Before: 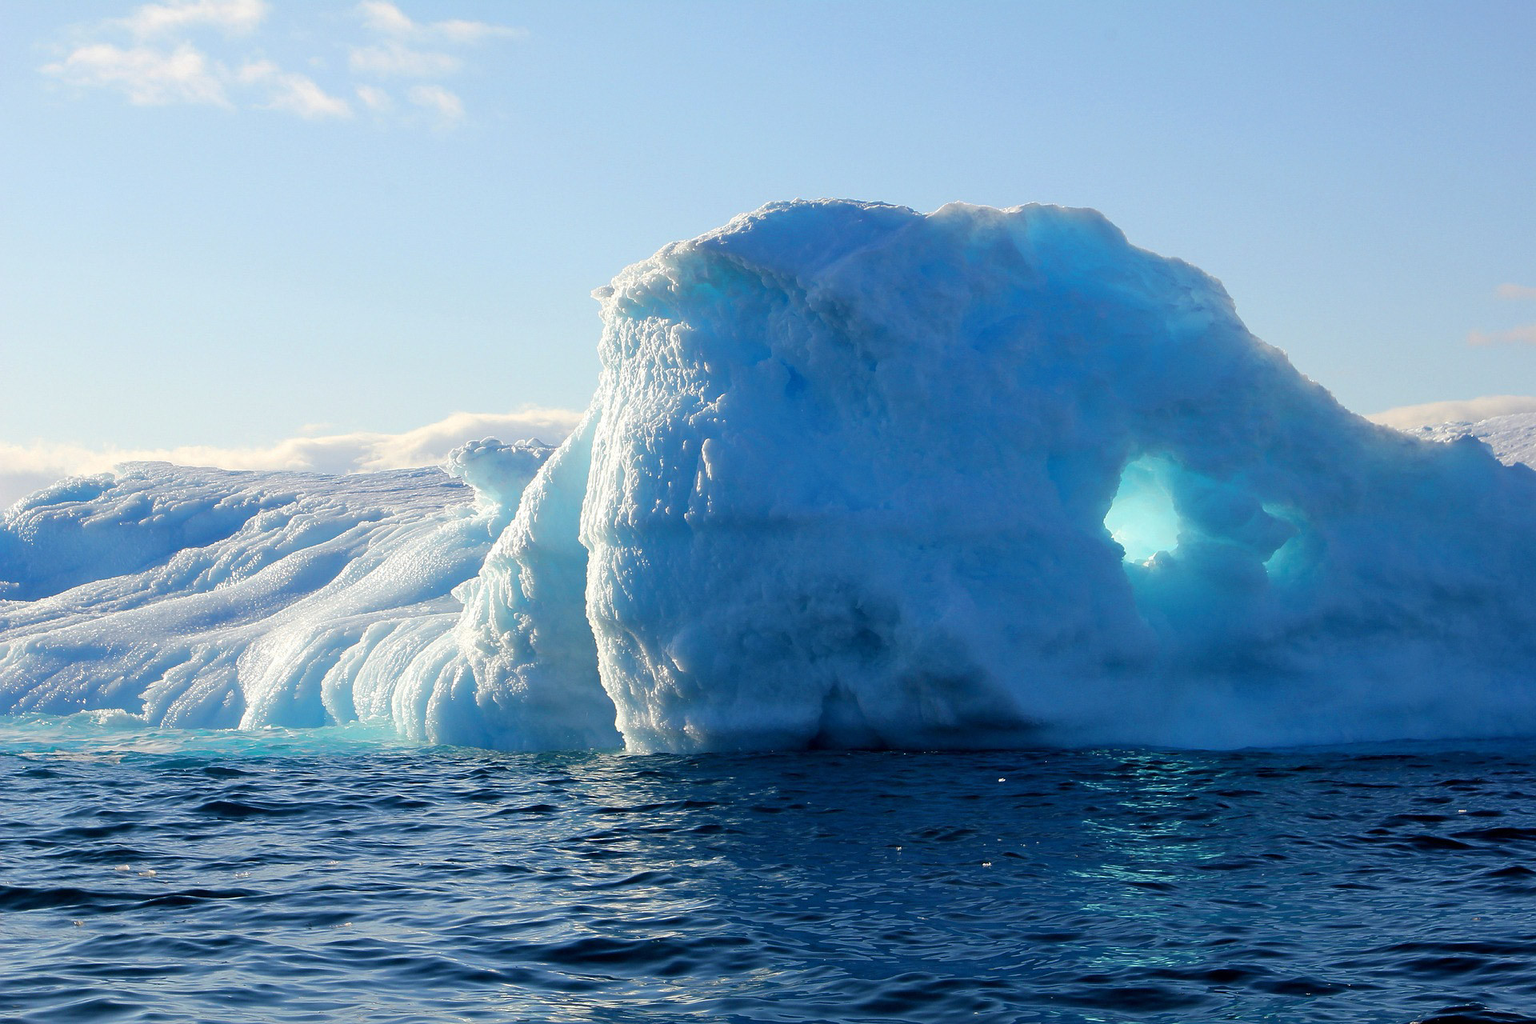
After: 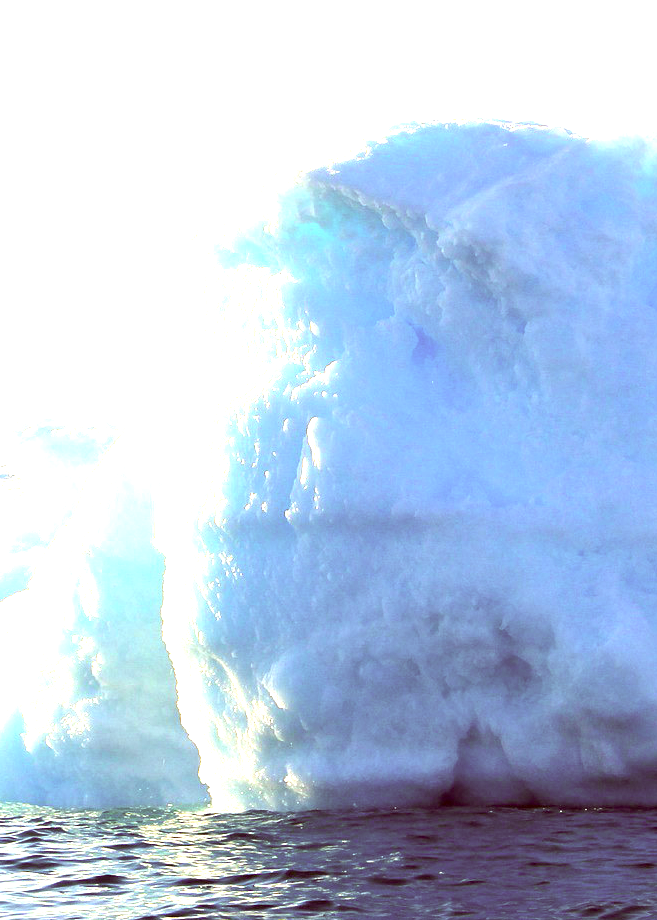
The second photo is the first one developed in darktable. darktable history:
color correction: highlights a* 1.08, highlights b* 23.89, shadows a* 16.34, shadows b* 24.46
exposure: black level correction 0, exposure 1.935 EV, compensate highlight preservation false
crop and rotate: left 29.688%, top 10.288%, right 36.093%, bottom 17.779%
